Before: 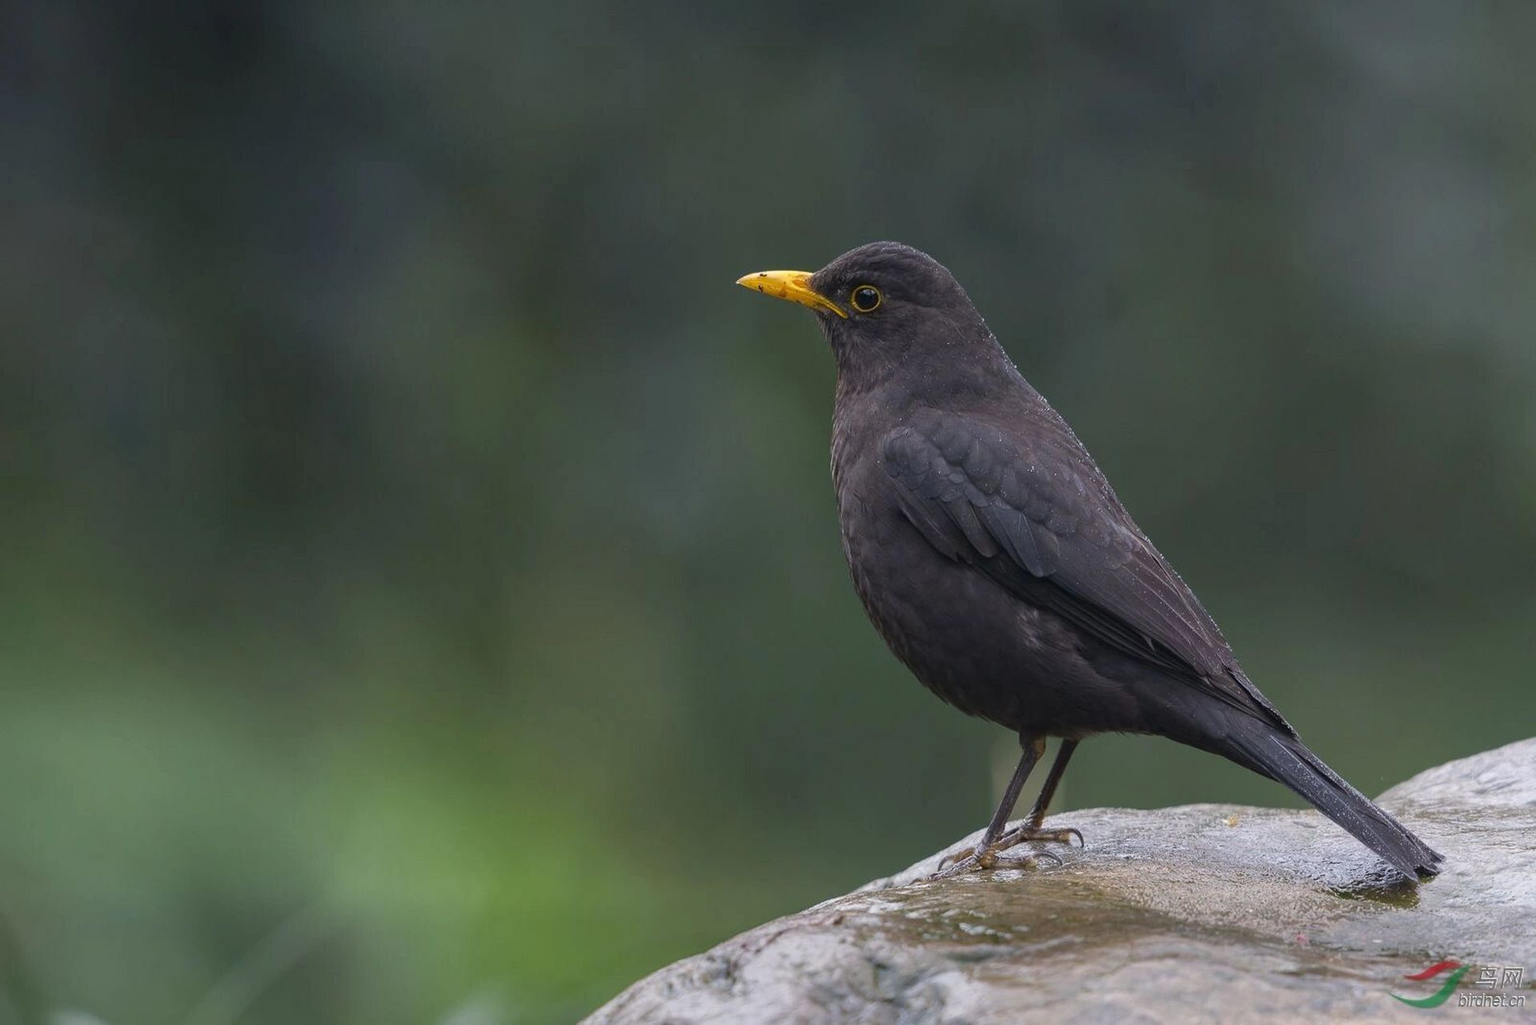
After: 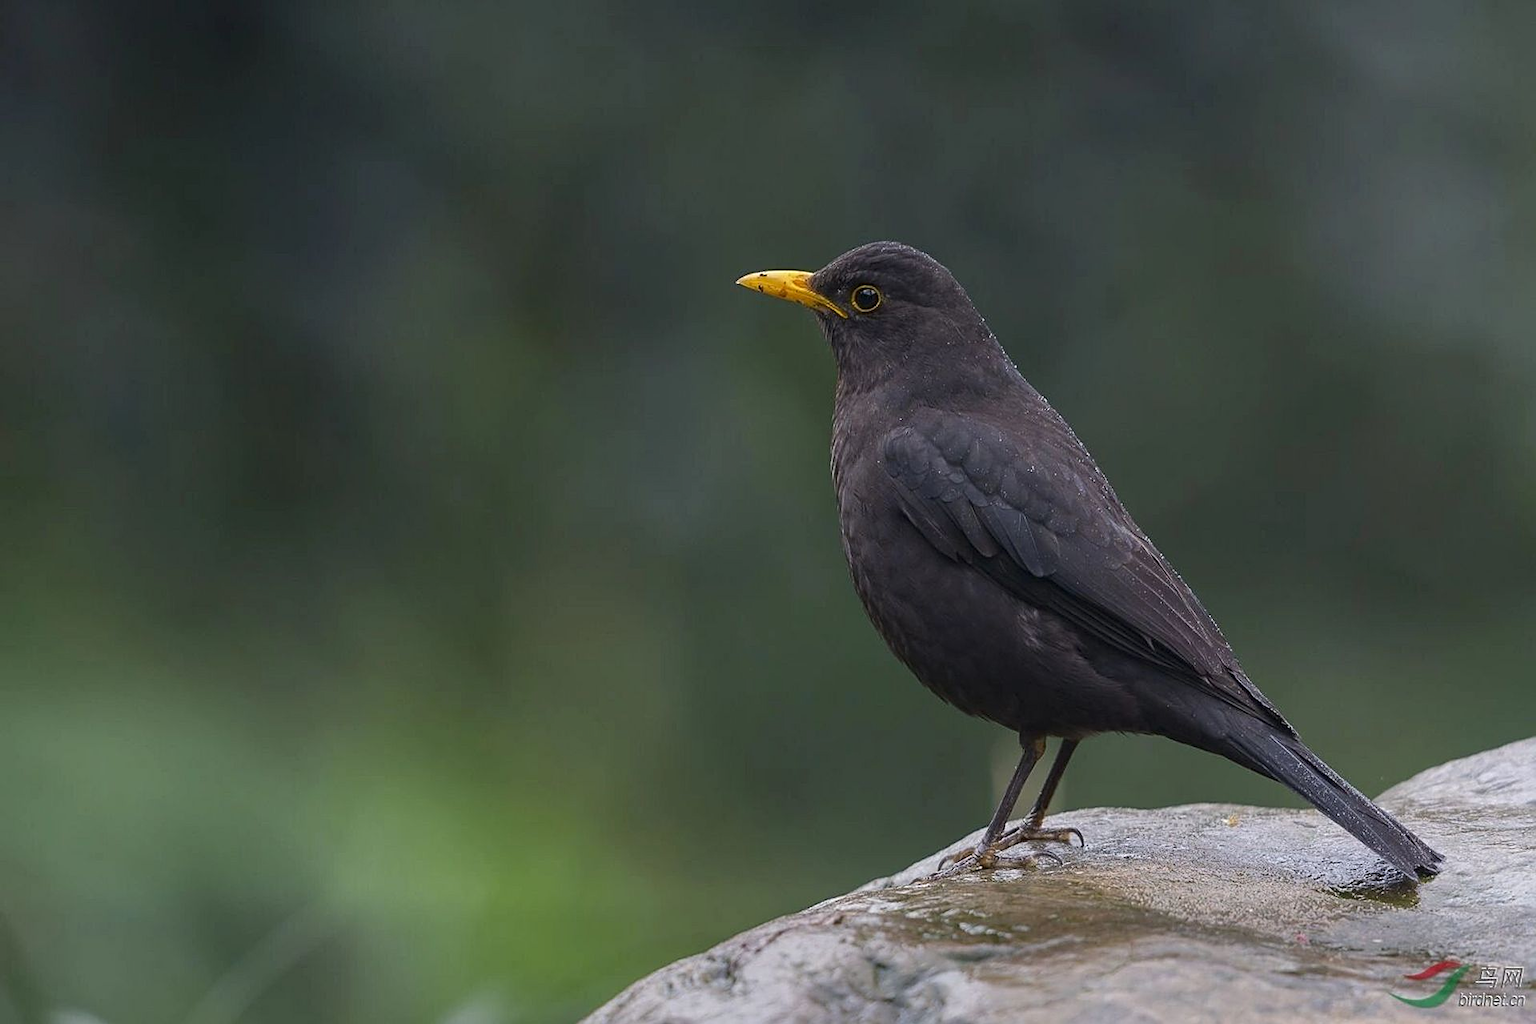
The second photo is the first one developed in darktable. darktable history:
sharpen: amount 0.493
contrast brightness saturation: contrast 0.072
shadows and highlights: shadows -20.63, white point adjustment -2.02, highlights -34.95
tone equalizer: on, module defaults
